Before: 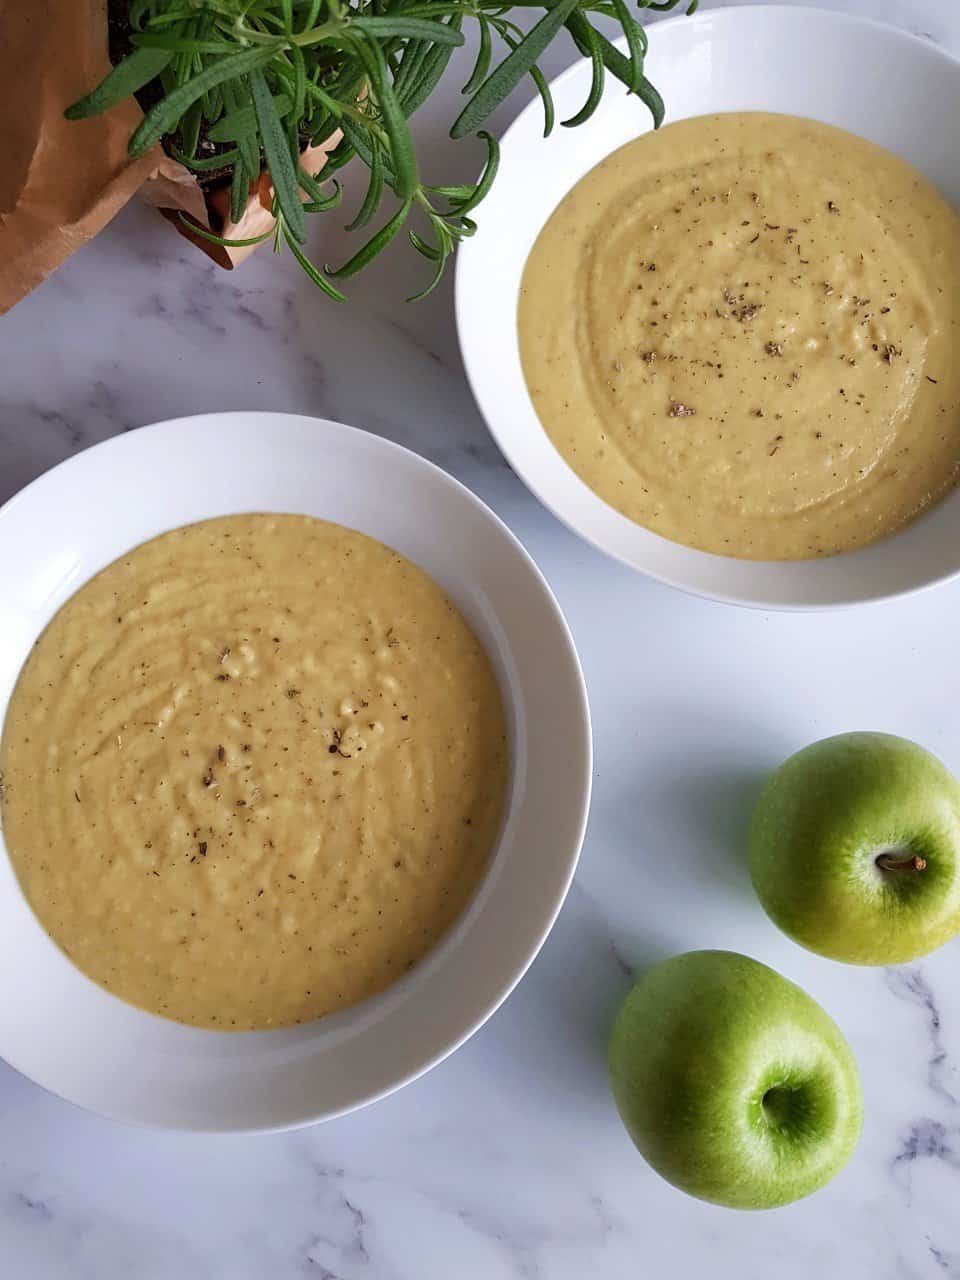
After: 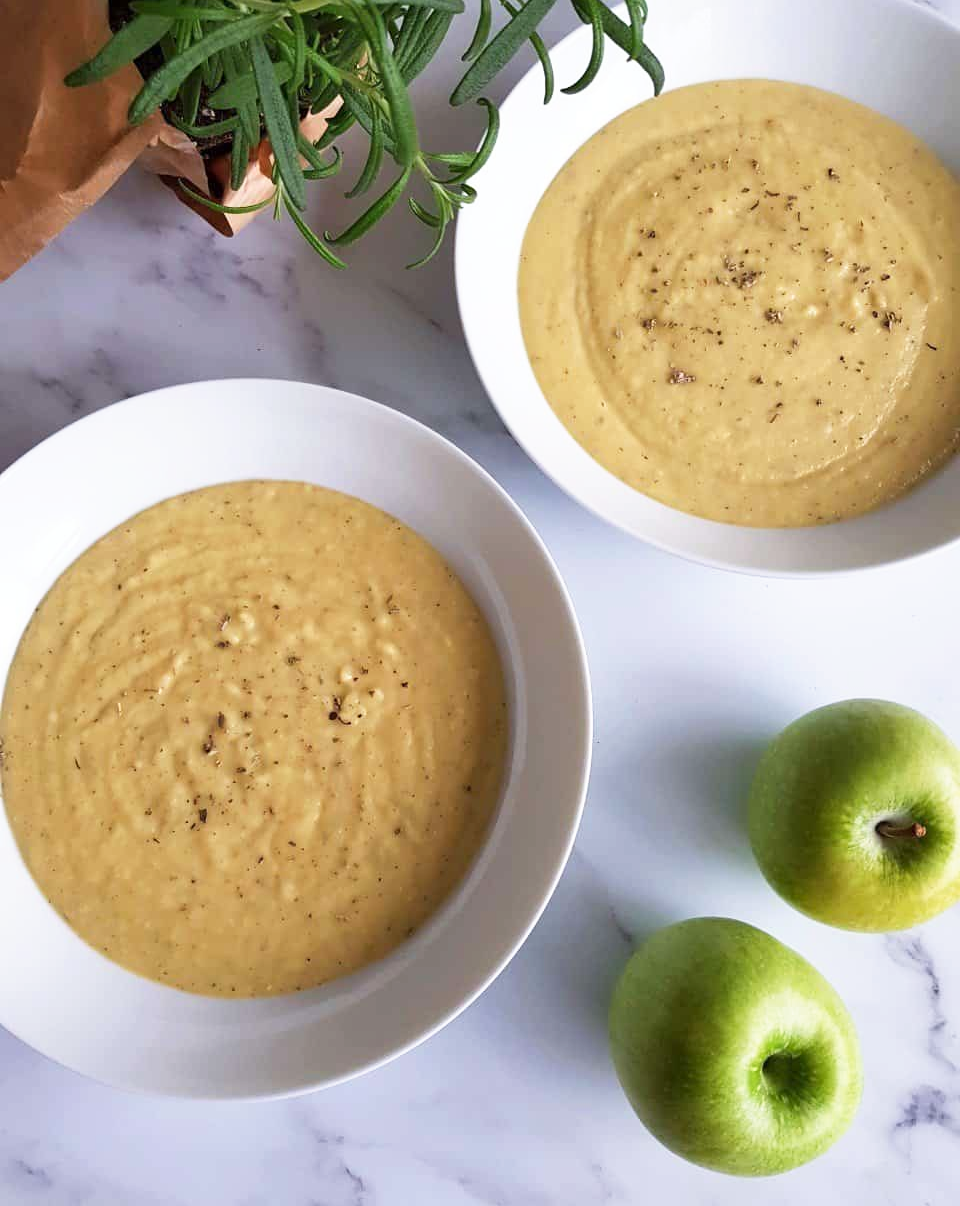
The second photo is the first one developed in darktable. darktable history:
base curve: curves: ch0 [(0, 0) (0.688, 0.865) (1, 1)], preserve colors none
crop and rotate: top 2.605%, bottom 3.12%
